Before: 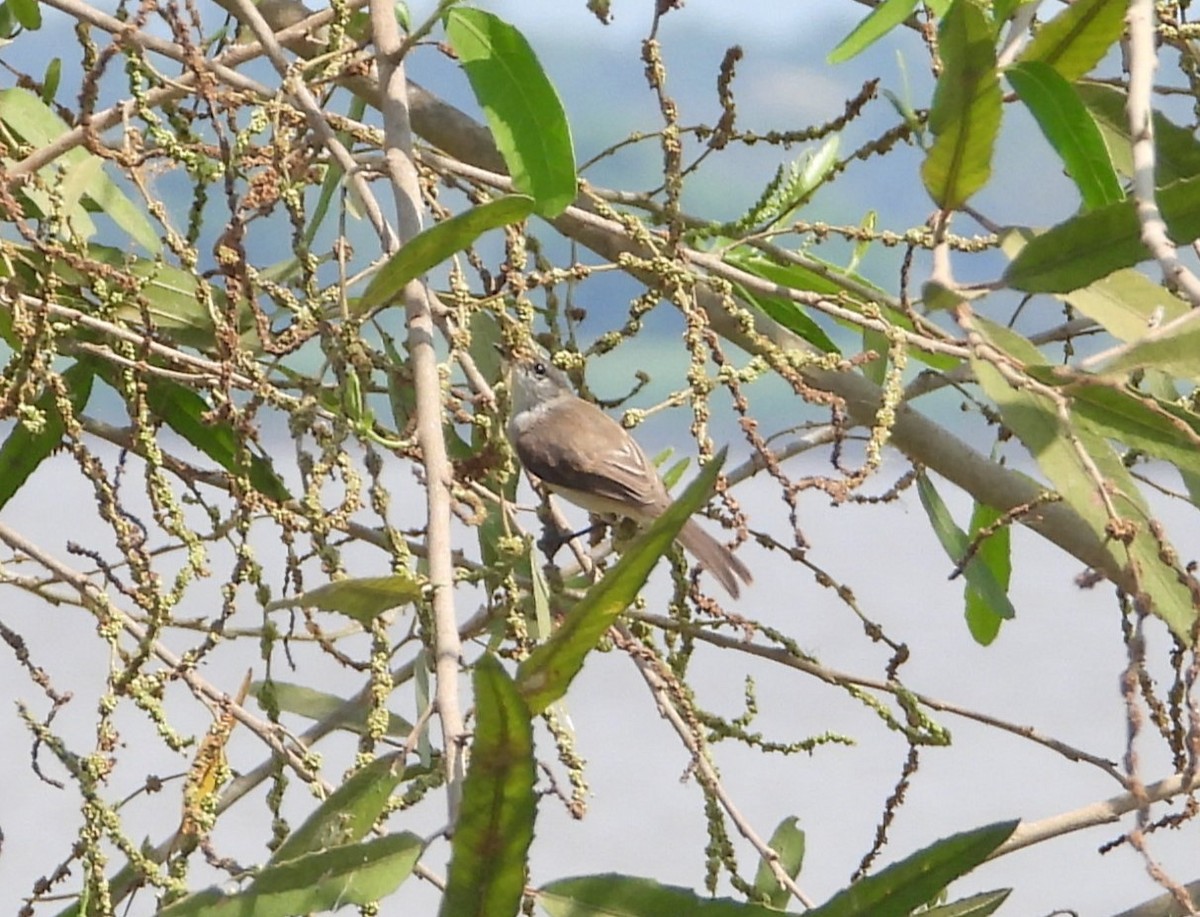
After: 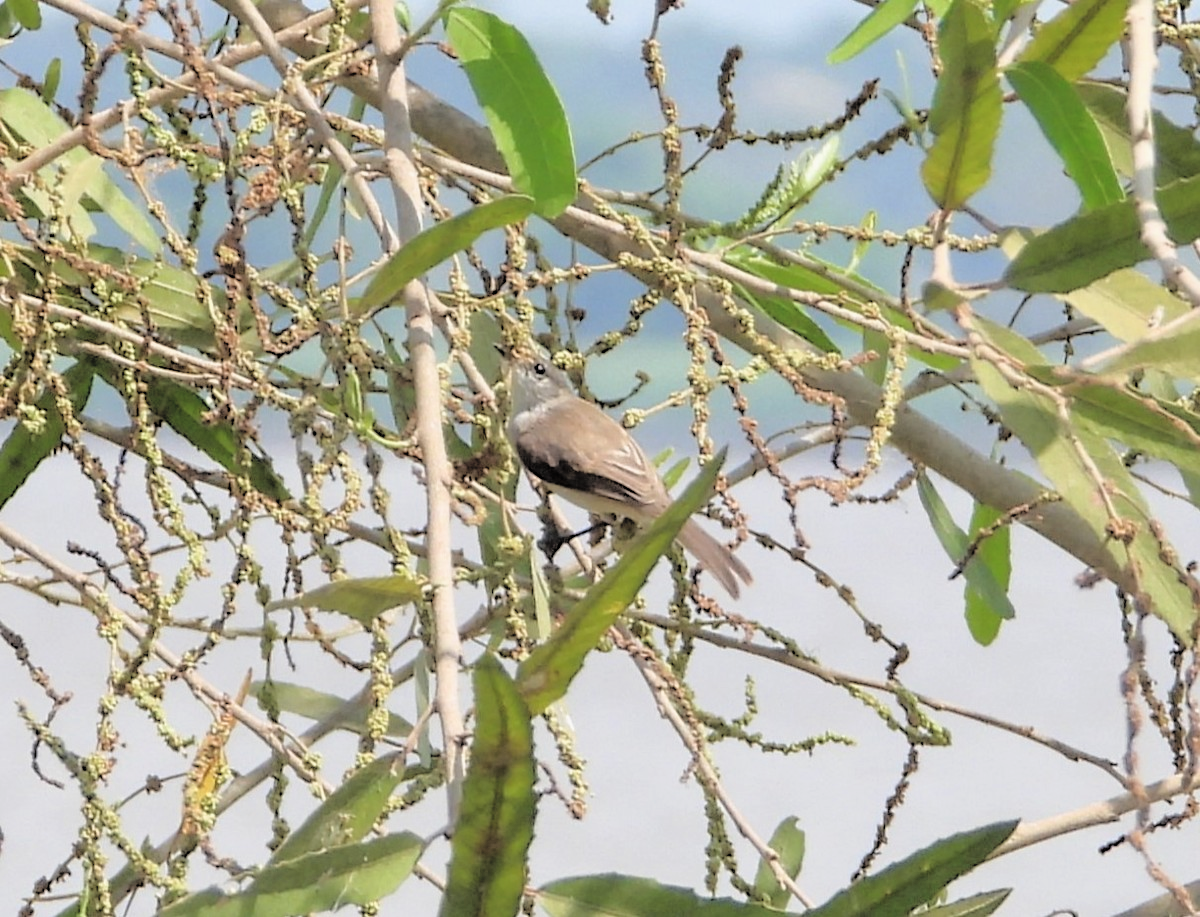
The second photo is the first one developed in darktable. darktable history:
tone curve: curves: ch0 [(0, 0) (0.004, 0.008) (0.077, 0.156) (0.169, 0.29) (0.774, 0.774) (1, 1)], color space Lab, independent channels, preserve colors none
filmic rgb: black relative exposure -3.7 EV, white relative exposure 2.76 EV, dynamic range scaling -5.97%, hardness 3.04
